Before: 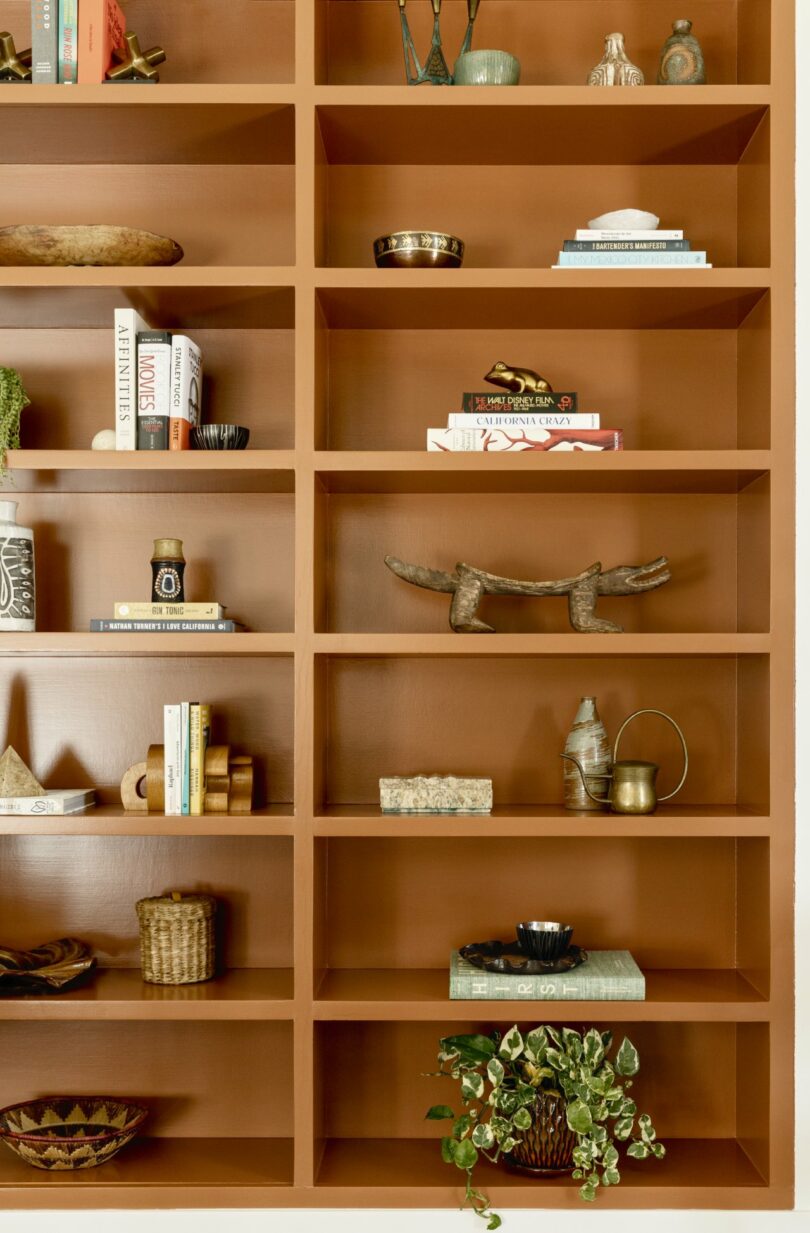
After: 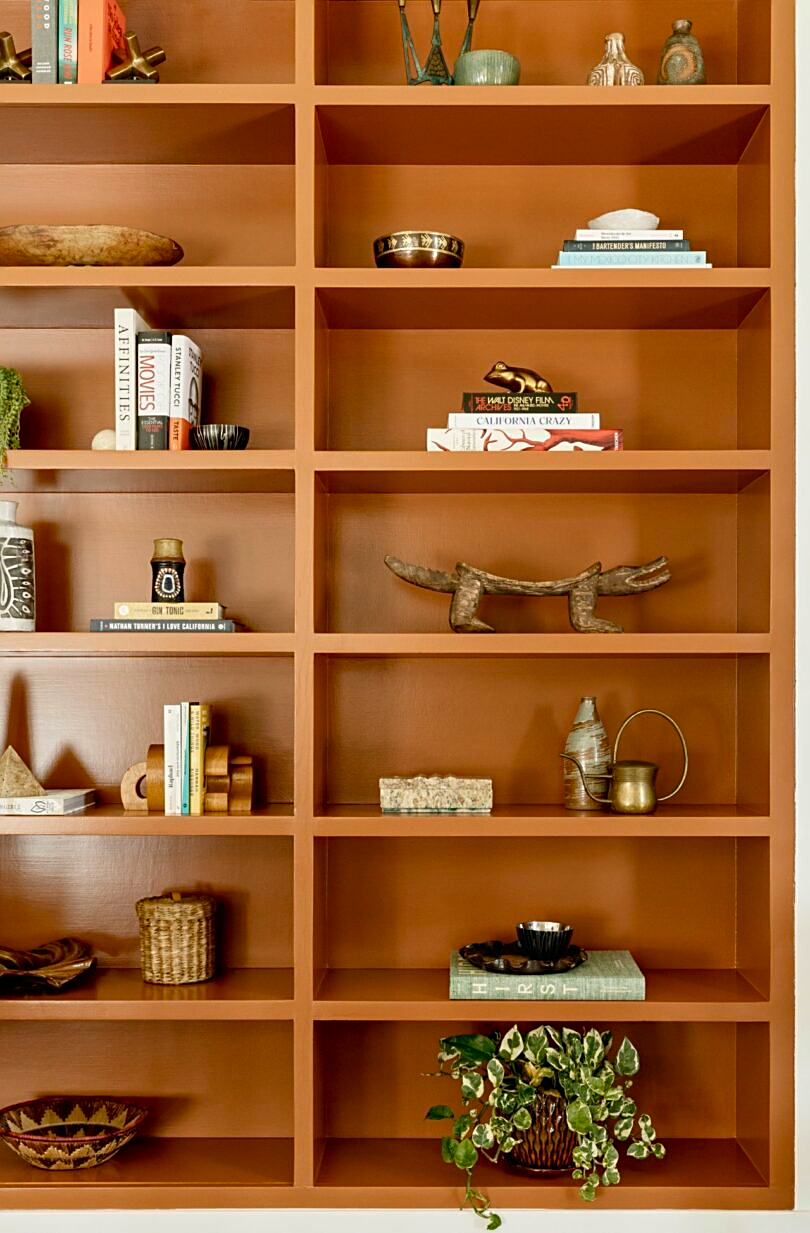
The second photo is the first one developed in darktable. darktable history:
sharpen: on, module defaults
haze removal: adaptive false
shadows and highlights: shadows 22.81, highlights -48.93, soften with gaussian
exposure: exposure -0.04 EV, compensate highlight preservation false
